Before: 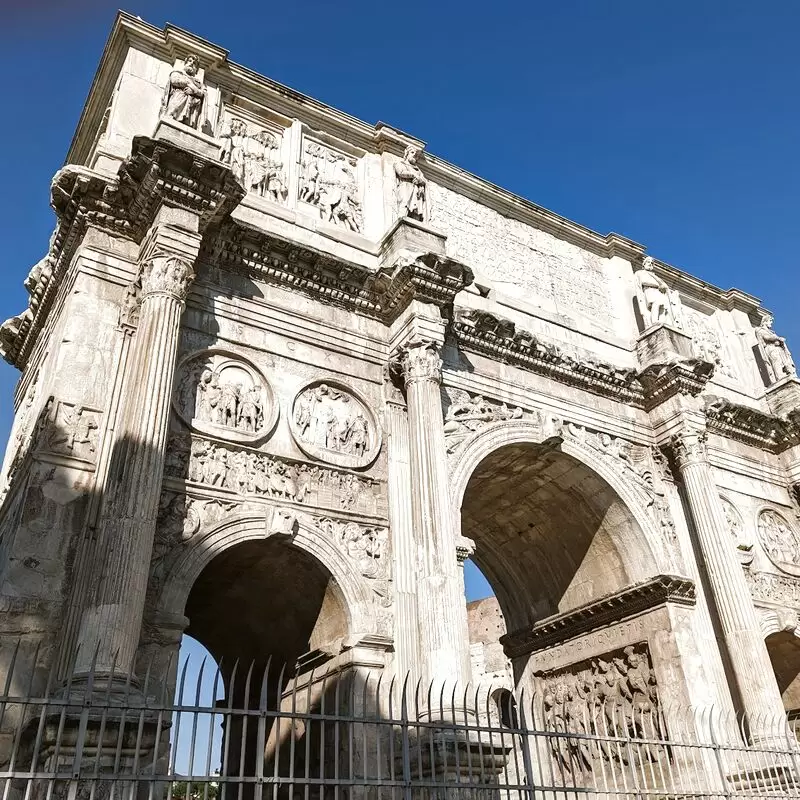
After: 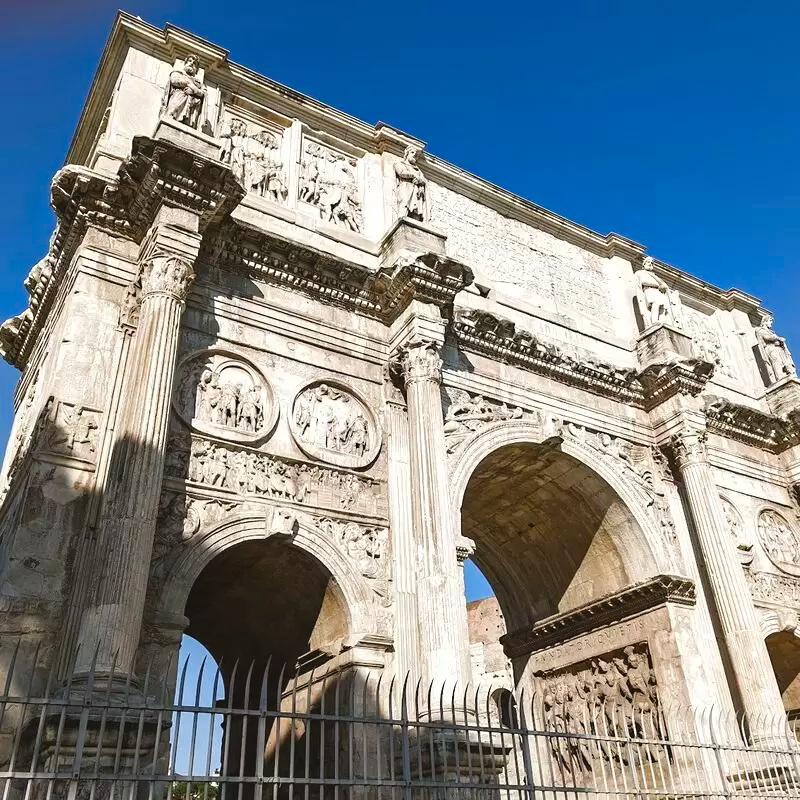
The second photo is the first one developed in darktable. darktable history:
color balance rgb: global offset › luminance 0.532%, perceptual saturation grading › global saturation 36.9%
tone equalizer: on, module defaults
sharpen: radius 5.306, amount 0.311, threshold 26.685
